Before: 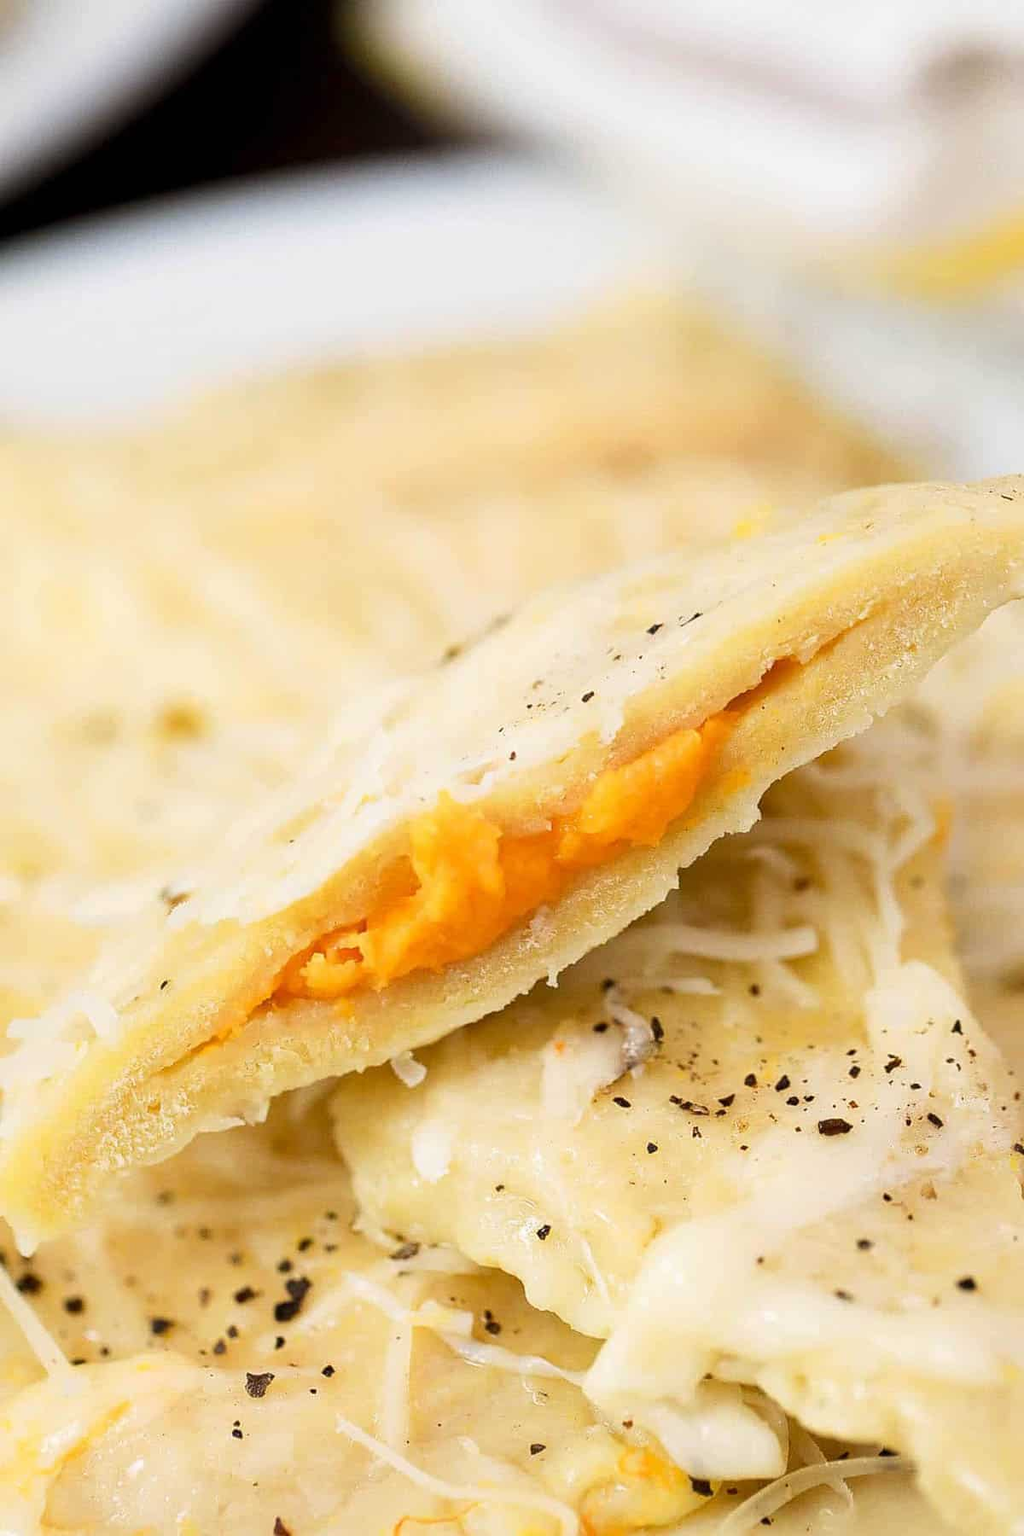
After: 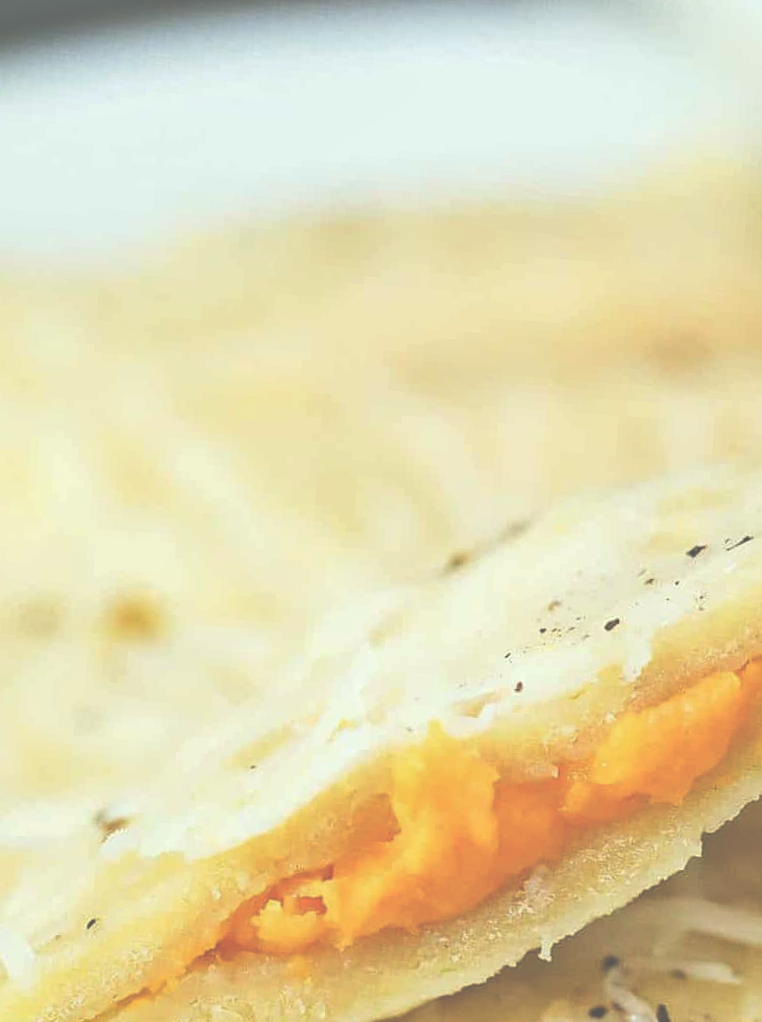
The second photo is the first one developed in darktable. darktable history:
local contrast: highlights 101%, shadows 98%, detail 120%, midtone range 0.2
tone equalizer: -7 EV 0.152 EV, -6 EV 0.597 EV, -5 EV 1.16 EV, -4 EV 1.31 EV, -3 EV 1.15 EV, -2 EV 0.6 EV, -1 EV 0.168 EV
exposure: black level correction -0.087, compensate highlight preservation false
color correction: highlights a* -6.73, highlights b* 0.815
crop and rotate: angle -4.32°, left 2.253%, top 6.823%, right 27.188%, bottom 30.109%
